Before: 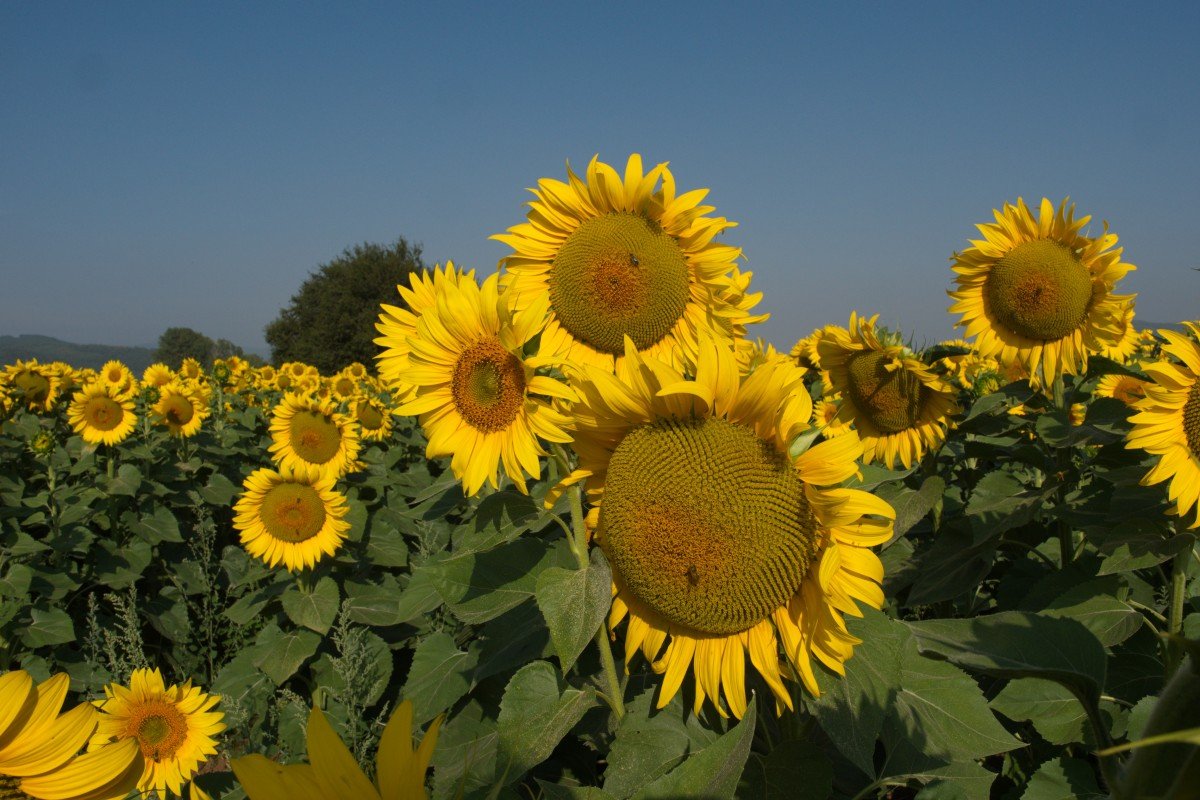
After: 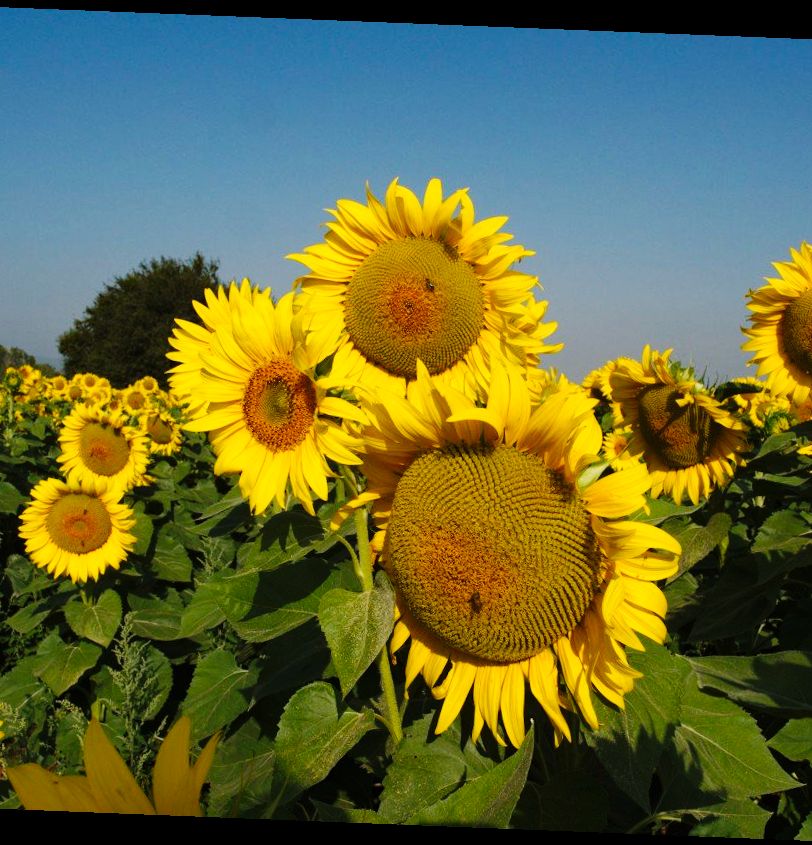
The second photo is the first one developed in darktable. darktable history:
base curve: curves: ch0 [(0, 0) (0.036, 0.025) (0.121, 0.166) (0.206, 0.329) (0.605, 0.79) (1, 1)], preserve colors none
crop and rotate: left 18.442%, right 15.508%
rotate and perspective: rotation 2.27°, automatic cropping off
haze removal: compatibility mode true, adaptive false
